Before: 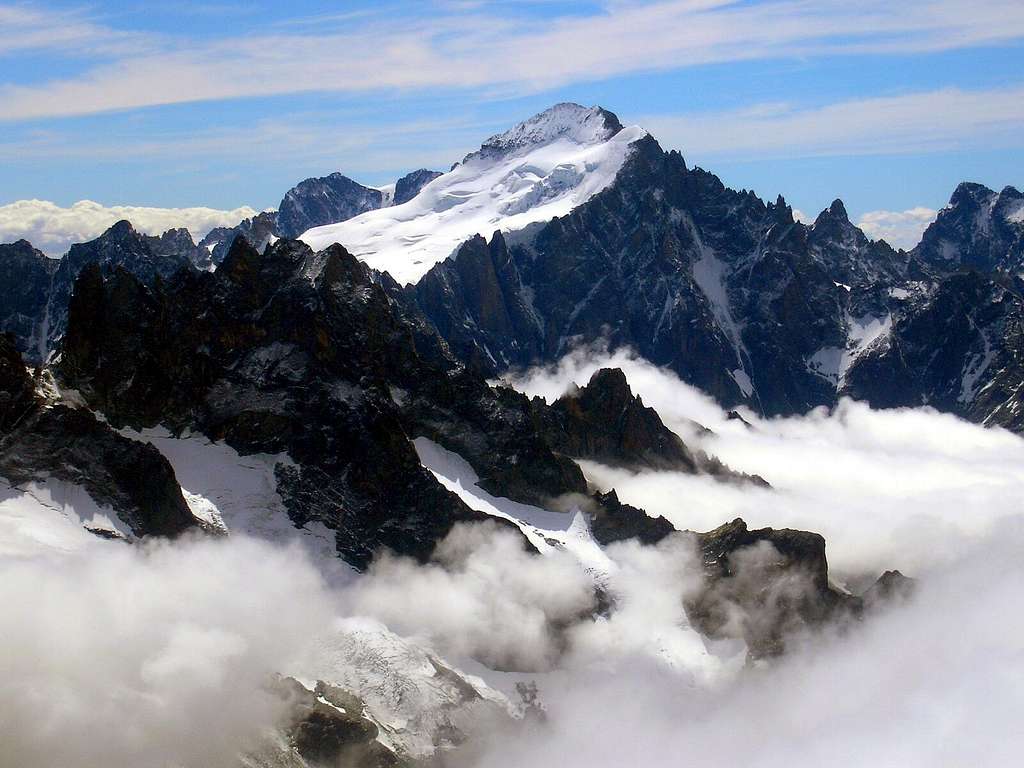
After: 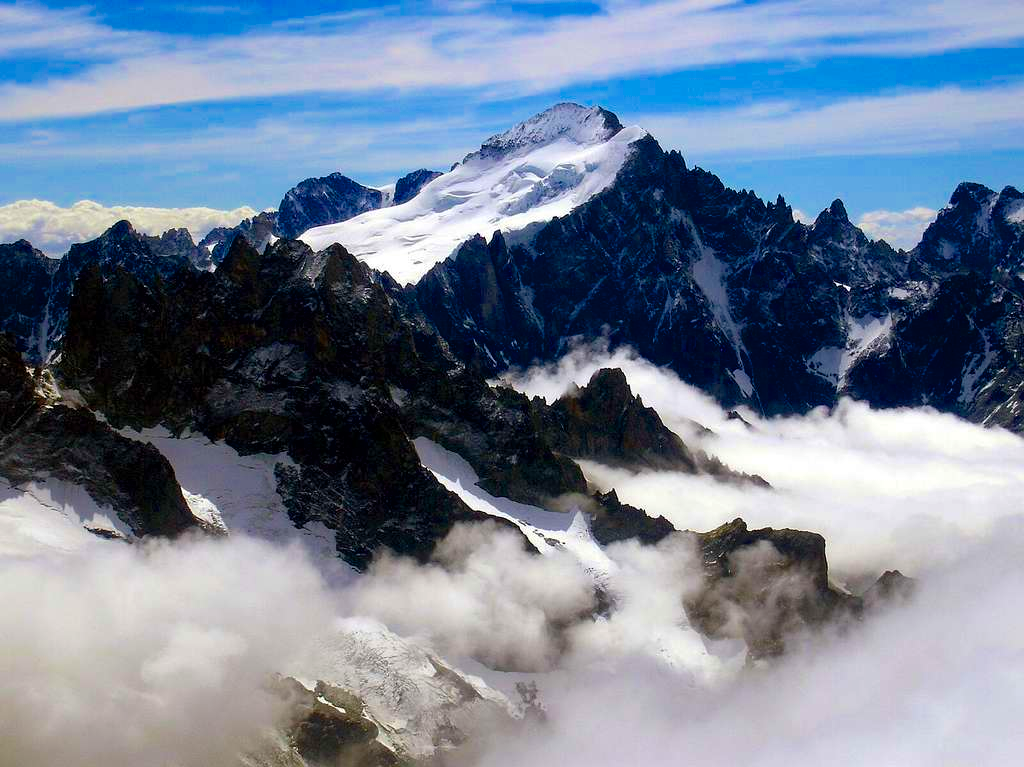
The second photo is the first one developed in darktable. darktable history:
crop: bottom 0.054%
shadows and highlights: shadows 25.26, highlights -23.53
color balance rgb: linear chroma grading › global chroma 17.033%, perceptual saturation grading › global saturation 25.316%, saturation formula JzAzBz (2021)
